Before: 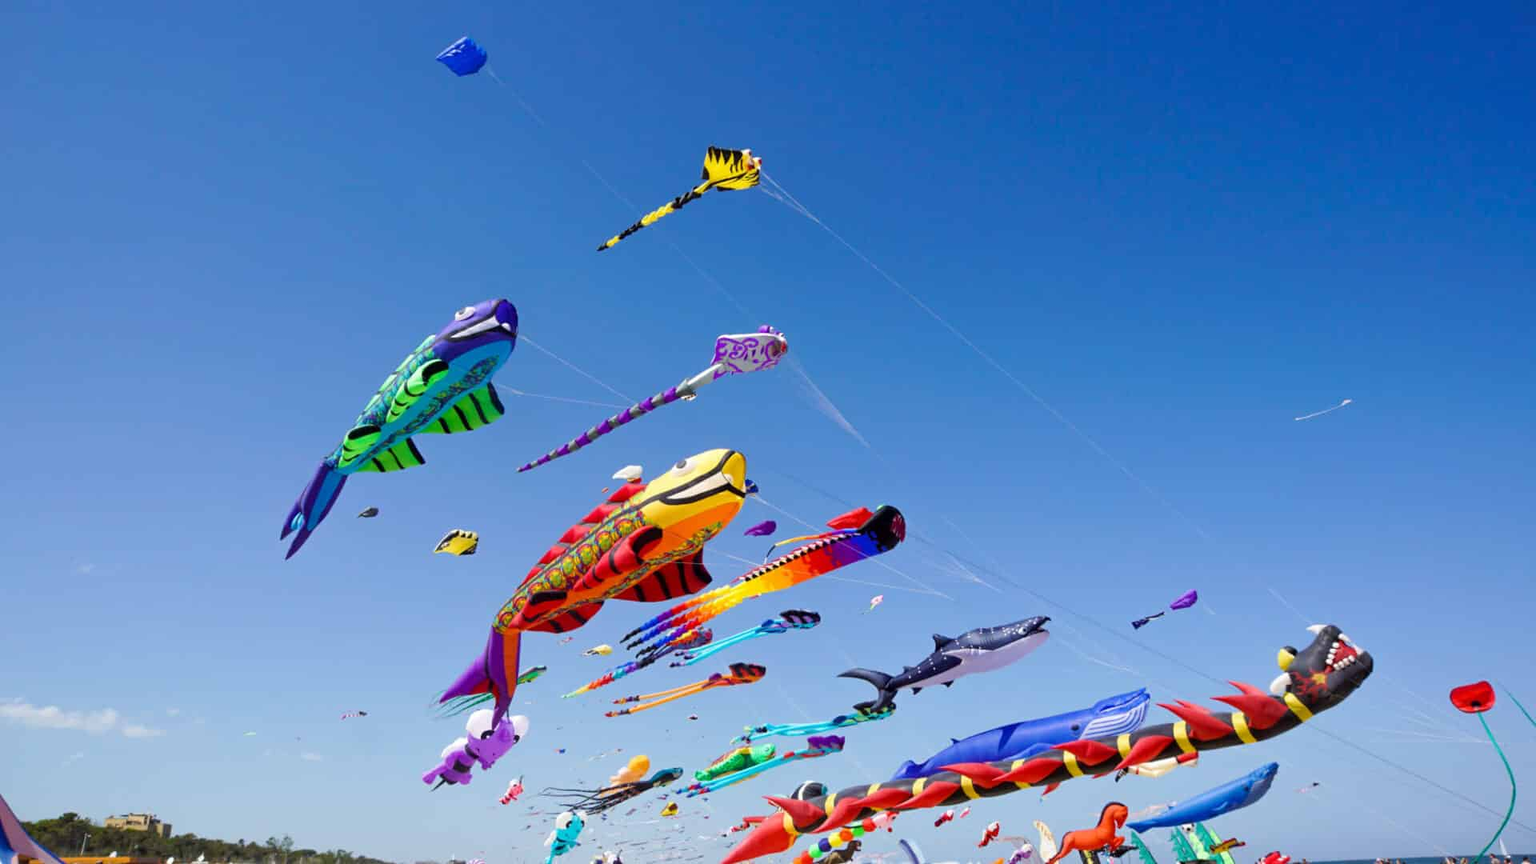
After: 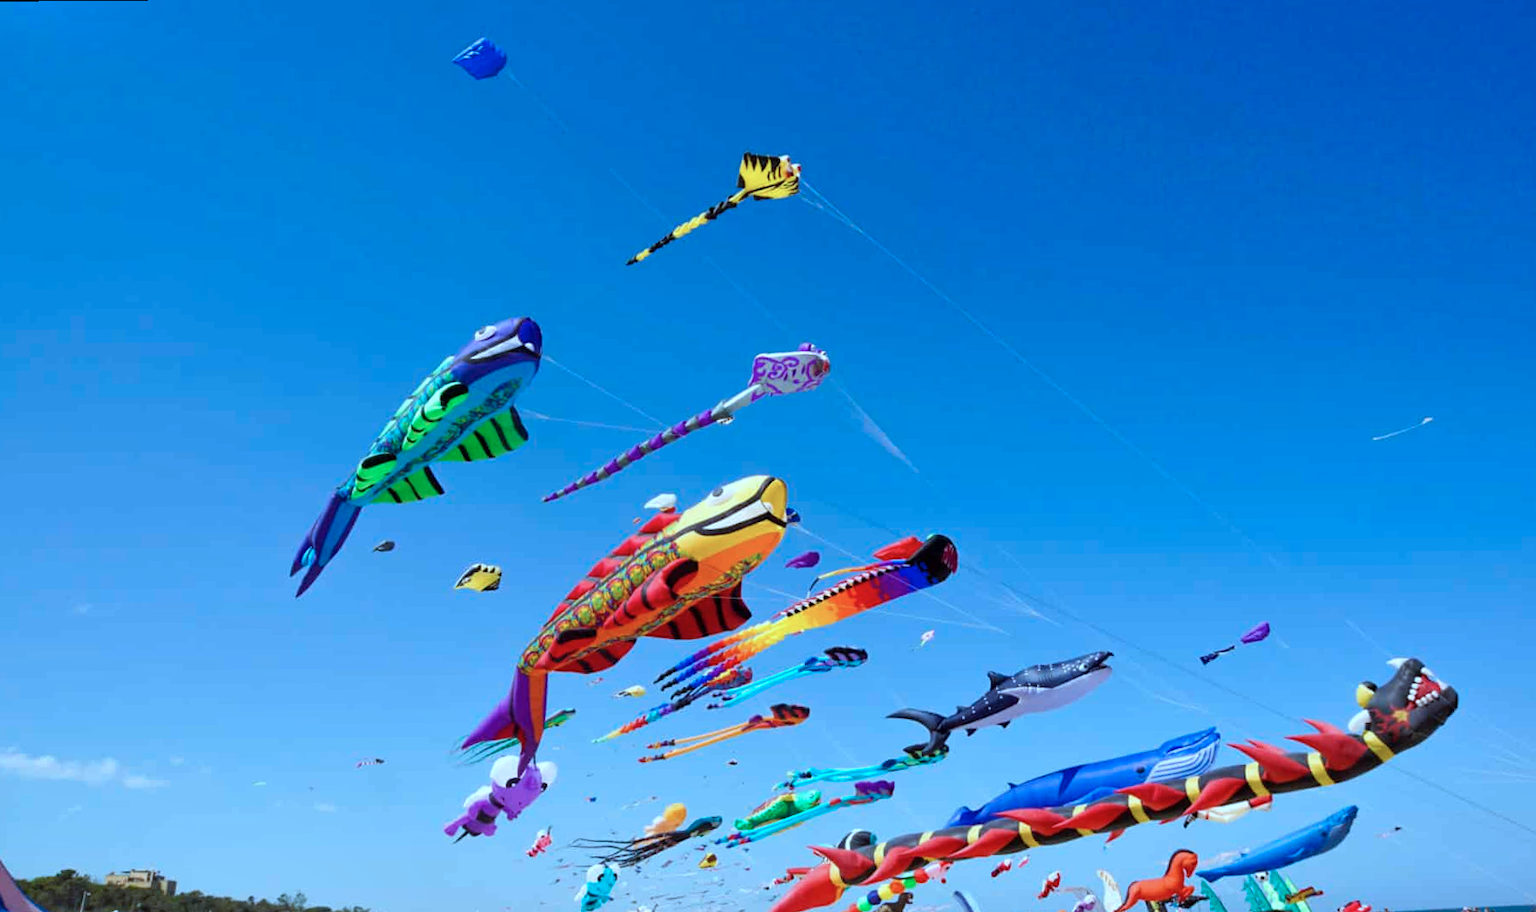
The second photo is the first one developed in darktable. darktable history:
rotate and perspective: rotation -0.45°, automatic cropping original format, crop left 0.008, crop right 0.992, crop top 0.012, crop bottom 0.988
color correction: highlights a* -9.35, highlights b* -23.15
shadows and highlights: shadows 37.27, highlights -28.18, soften with gaussian
crop and rotate: right 5.167%
